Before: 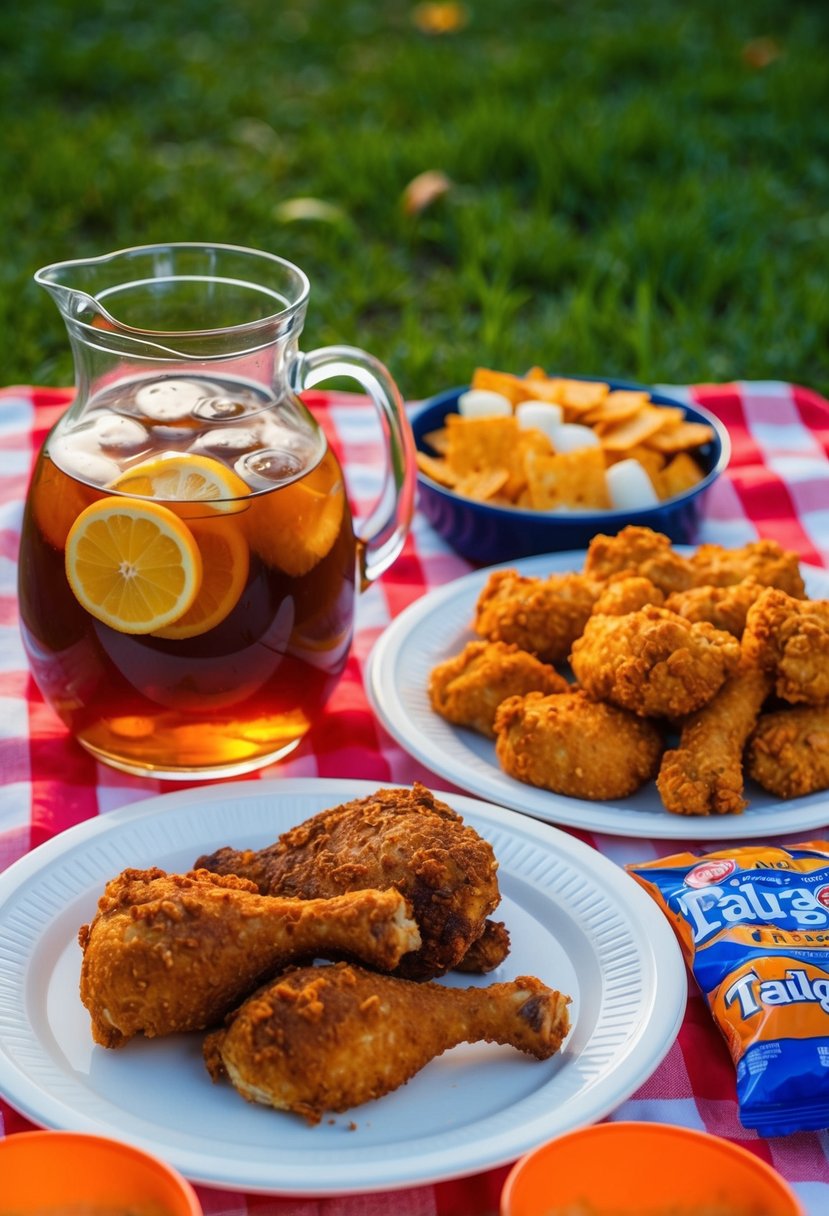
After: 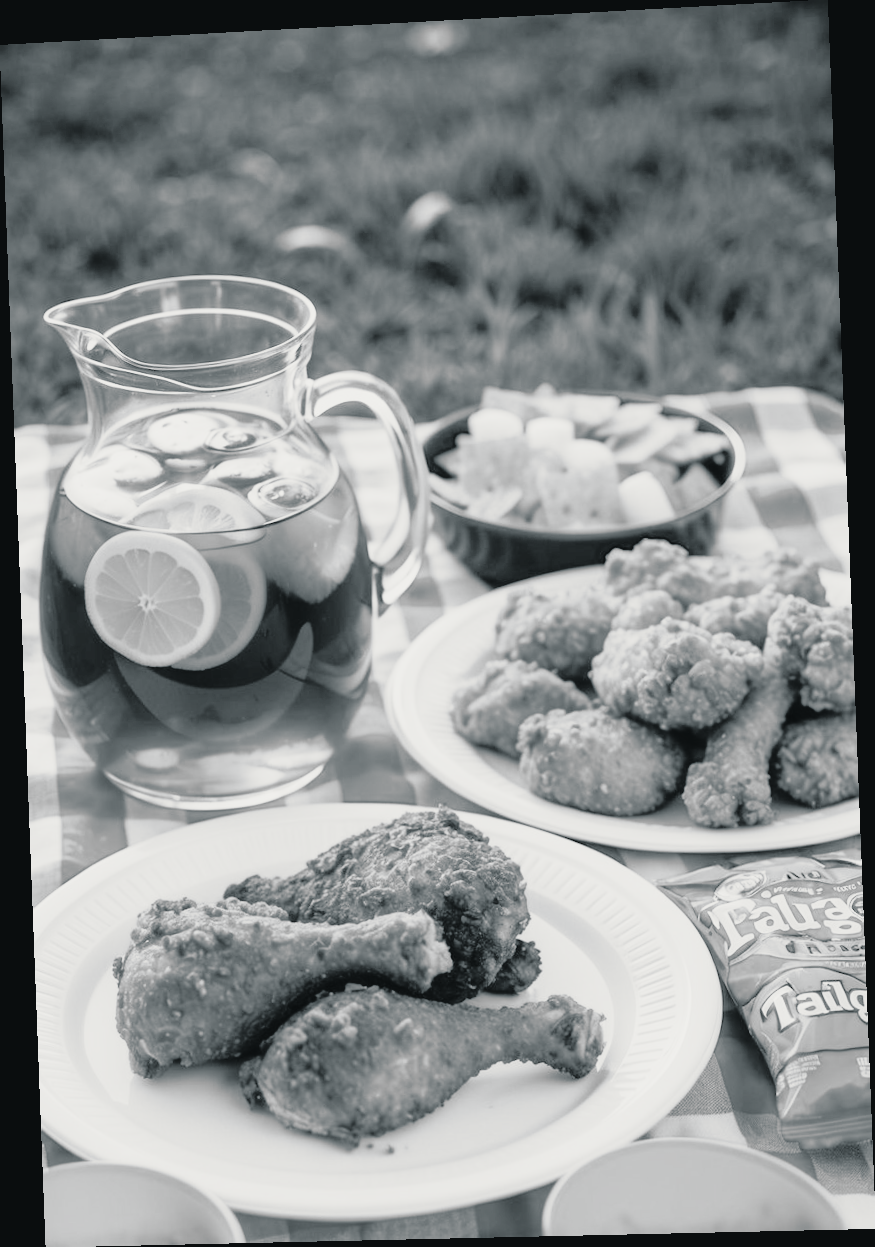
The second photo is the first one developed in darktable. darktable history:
contrast brightness saturation: brightness 0.15
filmic rgb: black relative exposure -7.65 EV, white relative exposure 4.56 EV, hardness 3.61
split-toning: shadows › hue 201.6°, shadows › saturation 0.16, highlights › hue 50.4°, highlights › saturation 0.2, balance -49.9
rotate and perspective: rotation -2.22°, lens shift (horizontal) -0.022, automatic cropping off
exposure: black level correction -0.005, exposure 0.622 EV, compensate highlight preservation false
tone curve: curves: ch0 [(0, 0.009) (0.105, 0.08) (0.195, 0.18) (0.283, 0.316) (0.384, 0.434) (0.485, 0.531) (0.638, 0.69) (0.81, 0.872) (1, 0.977)]; ch1 [(0, 0) (0.161, 0.092) (0.35, 0.33) (0.379, 0.401) (0.456, 0.469) (0.502, 0.5) (0.525, 0.518) (0.586, 0.617) (0.635, 0.655) (1, 1)]; ch2 [(0, 0) (0.371, 0.362) (0.437, 0.437) (0.48, 0.49) (0.53, 0.515) (0.56, 0.571) (0.622, 0.606) (1, 1)], color space Lab, independent channels, preserve colors none
color calibration: output gray [0.267, 0.423, 0.267, 0], illuminant same as pipeline (D50), adaptation none (bypass)
